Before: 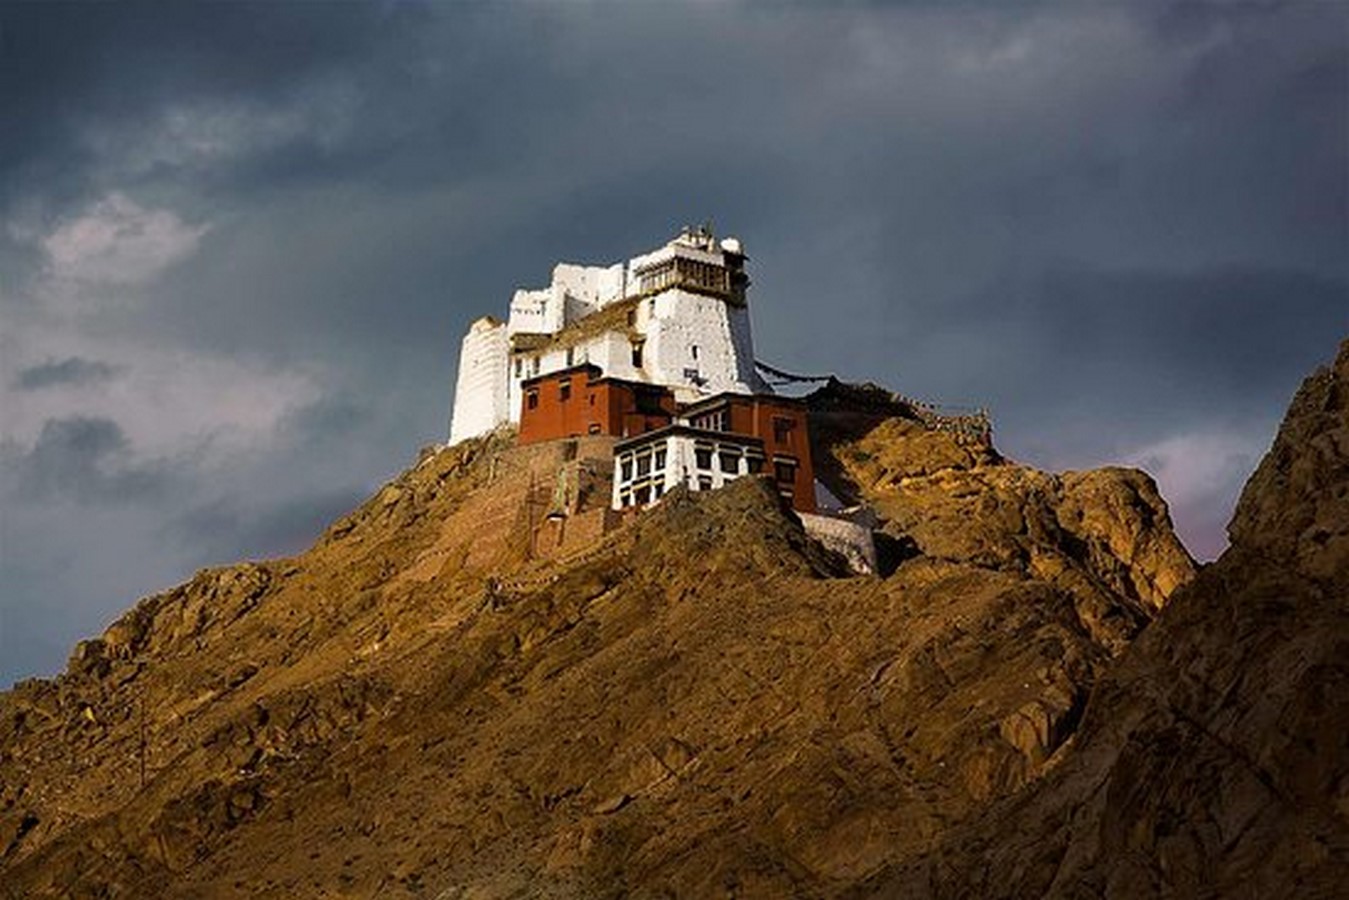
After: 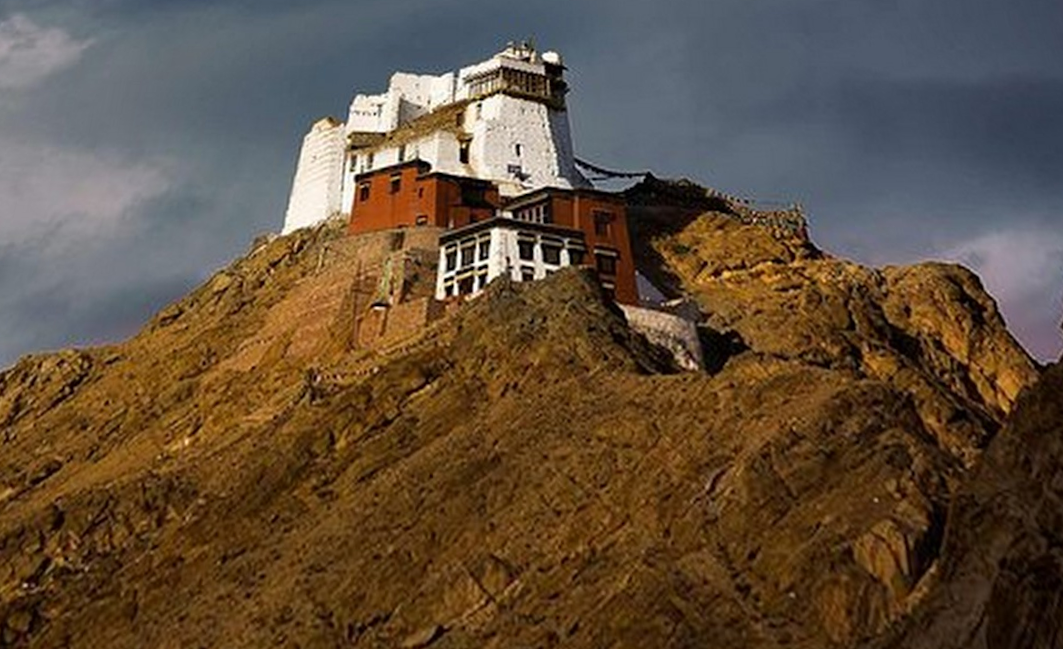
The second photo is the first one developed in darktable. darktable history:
rotate and perspective: rotation 0.72°, lens shift (vertical) -0.352, lens shift (horizontal) -0.051, crop left 0.152, crop right 0.859, crop top 0.019, crop bottom 0.964
crop and rotate: left 2.991%, top 13.302%, right 1.981%, bottom 12.636%
